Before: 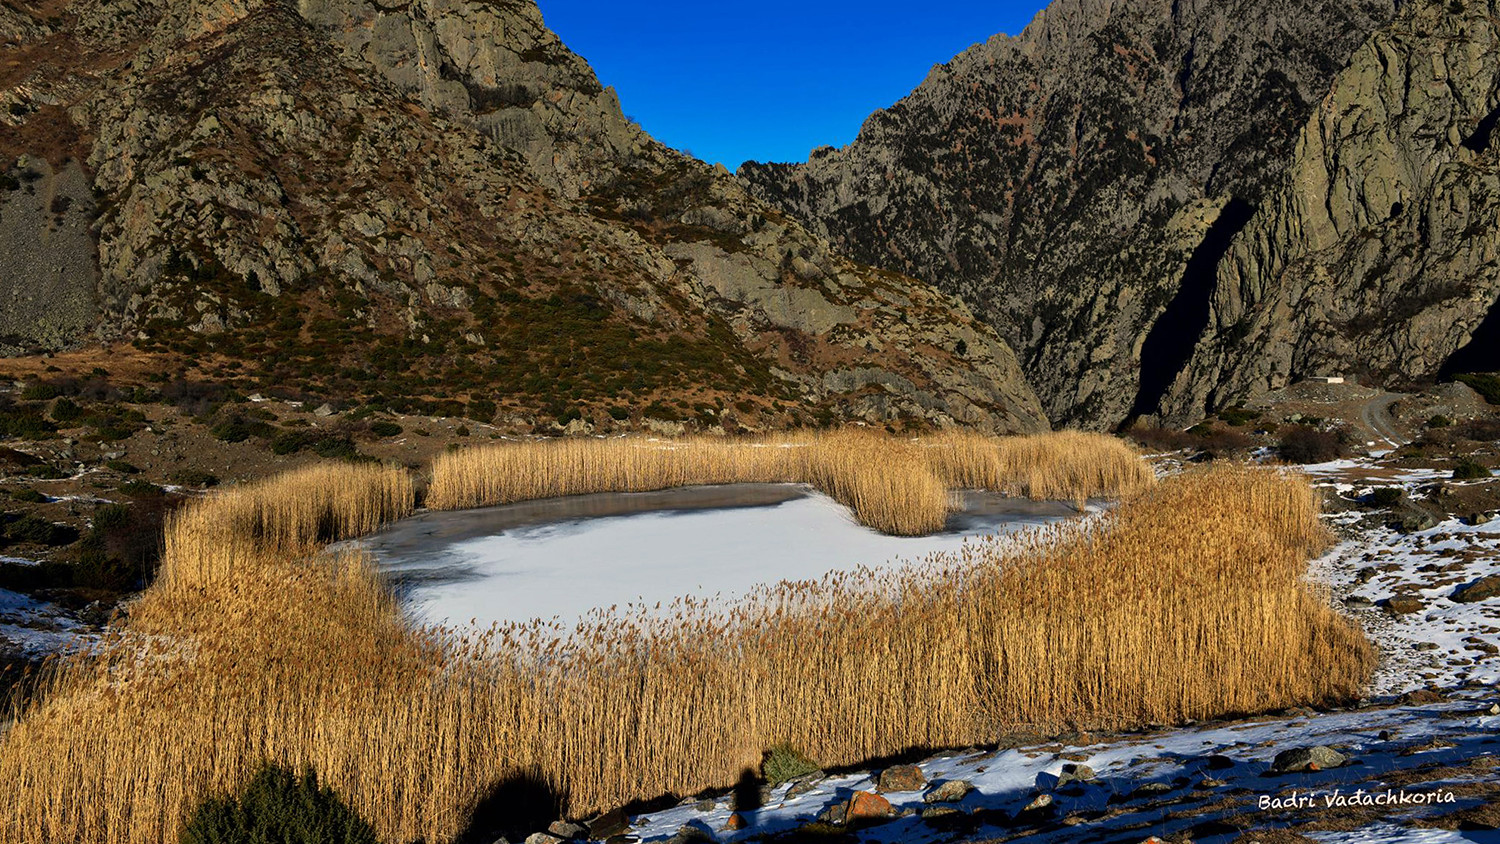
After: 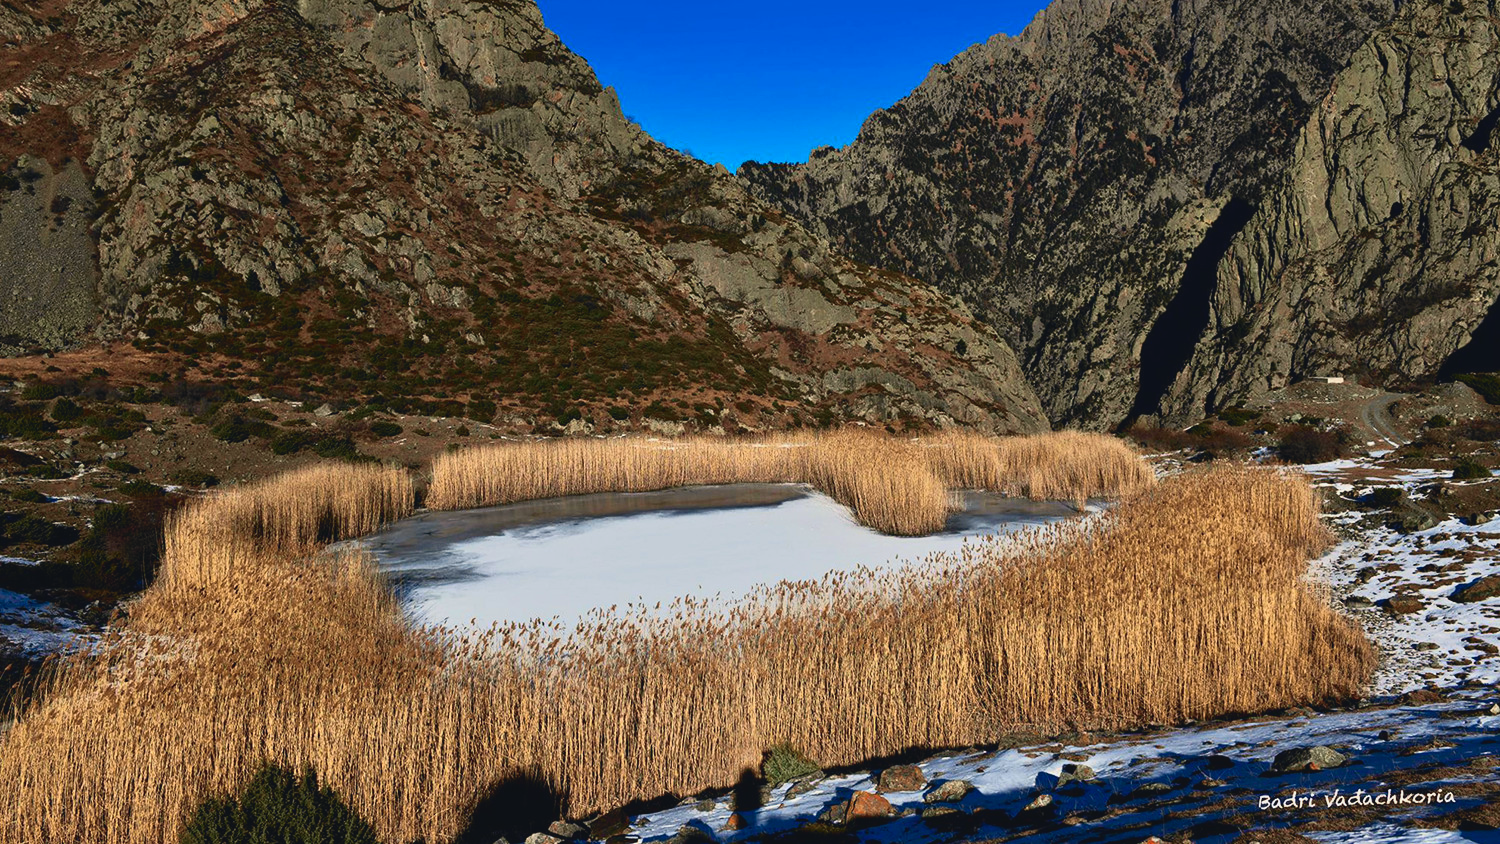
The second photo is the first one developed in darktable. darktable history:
tone curve: curves: ch0 [(0, 0.045) (0.155, 0.169) (0.46, 0.466) (0.751, 0.788) (1, 0.961)]; ch1 [(0, 0) (0.43, 0.408) (0.472, 0.469) (0.505, 0.503) (0.553, 0.563) (0.592, 0.581) (0.631, 0.625) (1, 1)]; ch2 [(0, 0) (0.505, 0.495) (0.55, 0.557) (0.583, 0.573) (1, 1)], color space Lab, independent channels, preserve colors none
exposure: exposure 0 EV, compensate highlight preservation false
